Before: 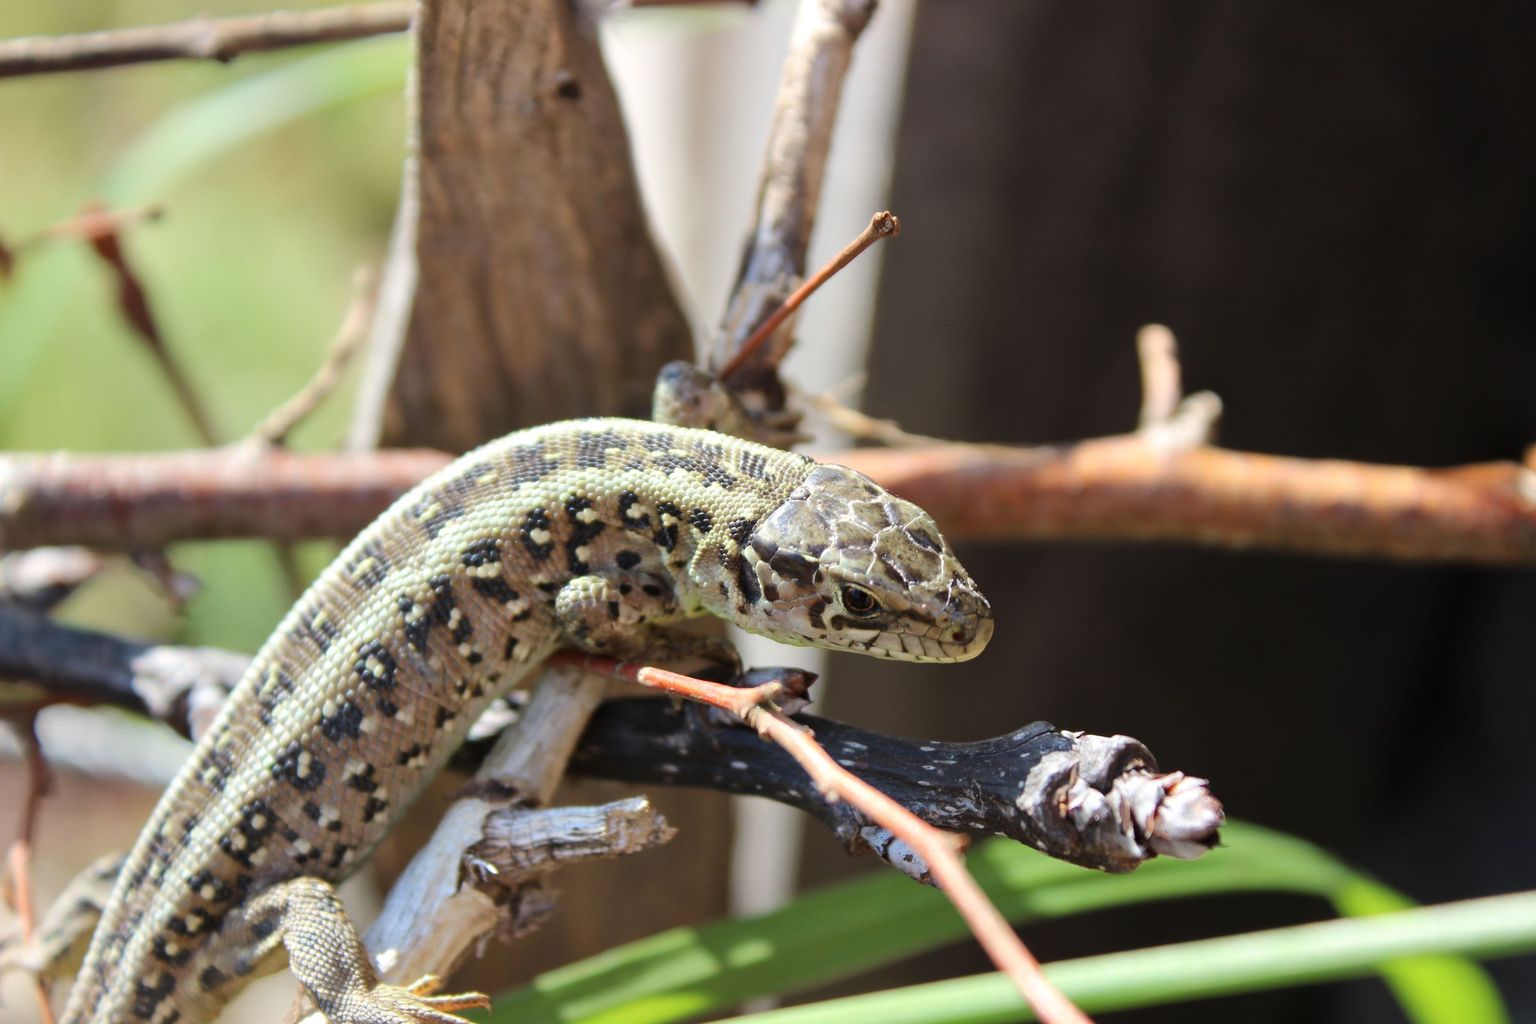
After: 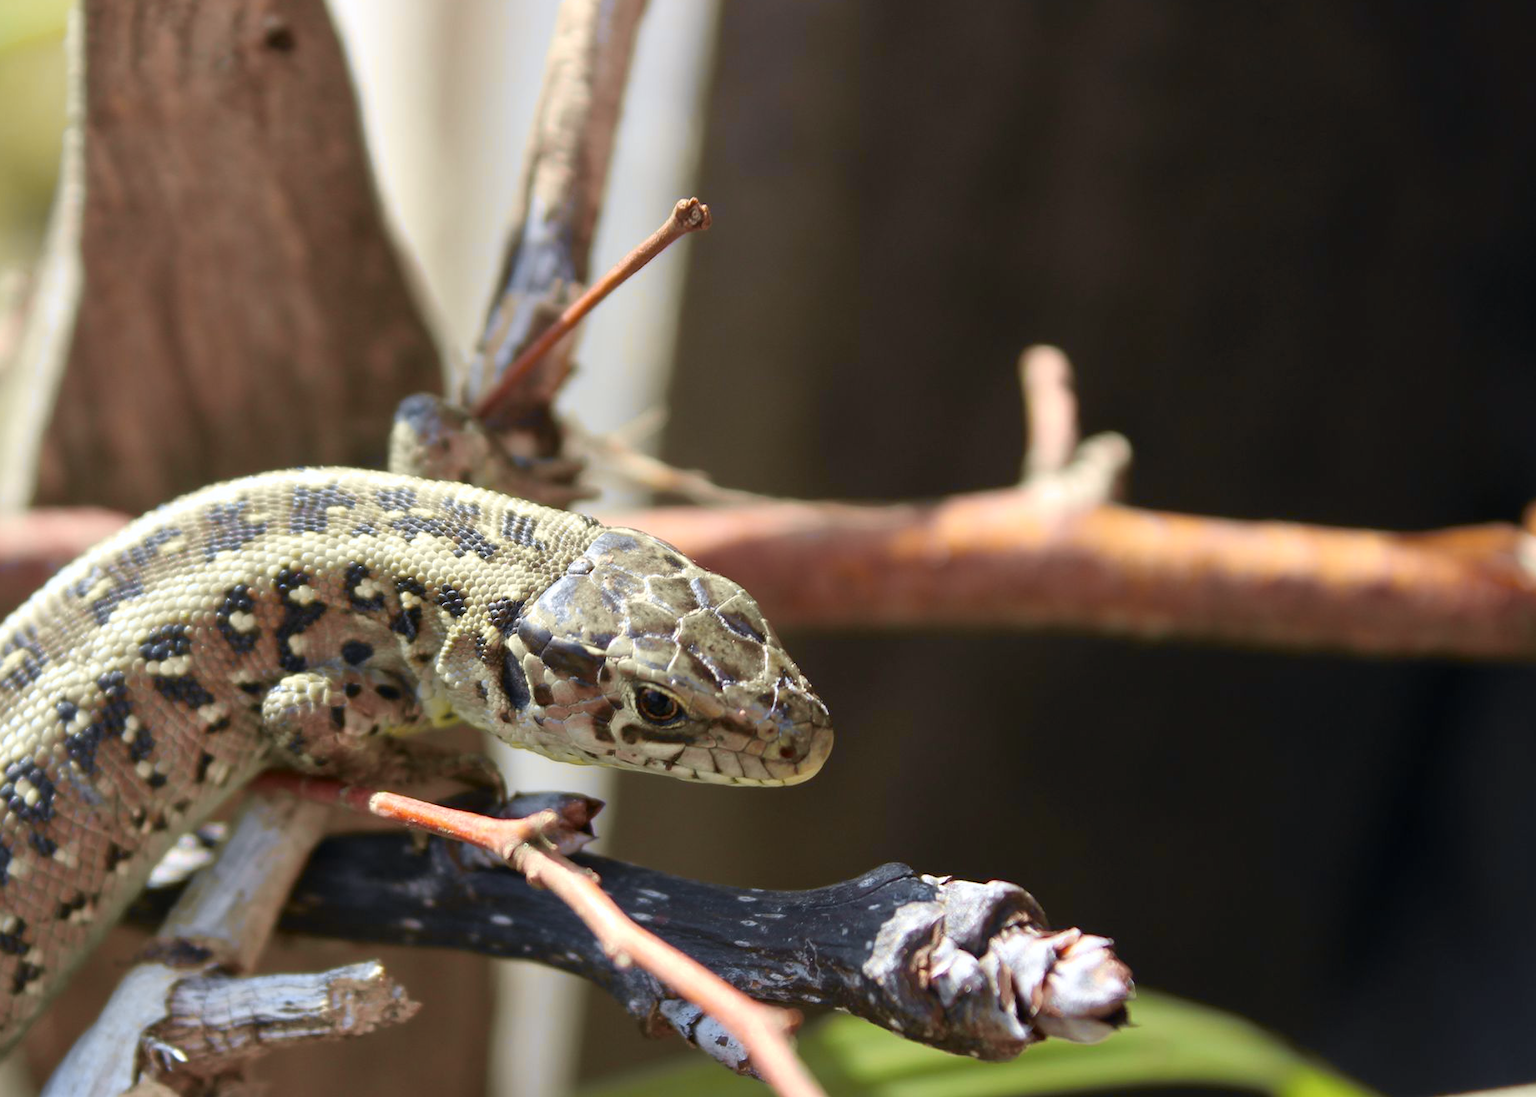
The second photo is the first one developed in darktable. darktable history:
tone curve: curves: ch0 [(0, 0) (0.15, 0.17) (0.452, 0.437) (0.611, 0.588) (0.751, 0.749) (1, 1)]; ch1 [(0, 0) (0.325, 0.327) (0.412, 0.45) (0.453, 0.484) (0.5, 0.499) (0.541, 0.55) (0.617, 0.612) (0.695, 0.697) (1, 1)]; ch2 [(0, 0) (0.386, 0.397) (0.452, 0.459) (0.505, 0.498) (0.524, 0.547) (0.574, 0.566) (0.633, 0.641) (1, 1)], color space Lab, independent channels, preserve colors none
crop: left 23.095%, top 5.827%, bottom 11.854%
